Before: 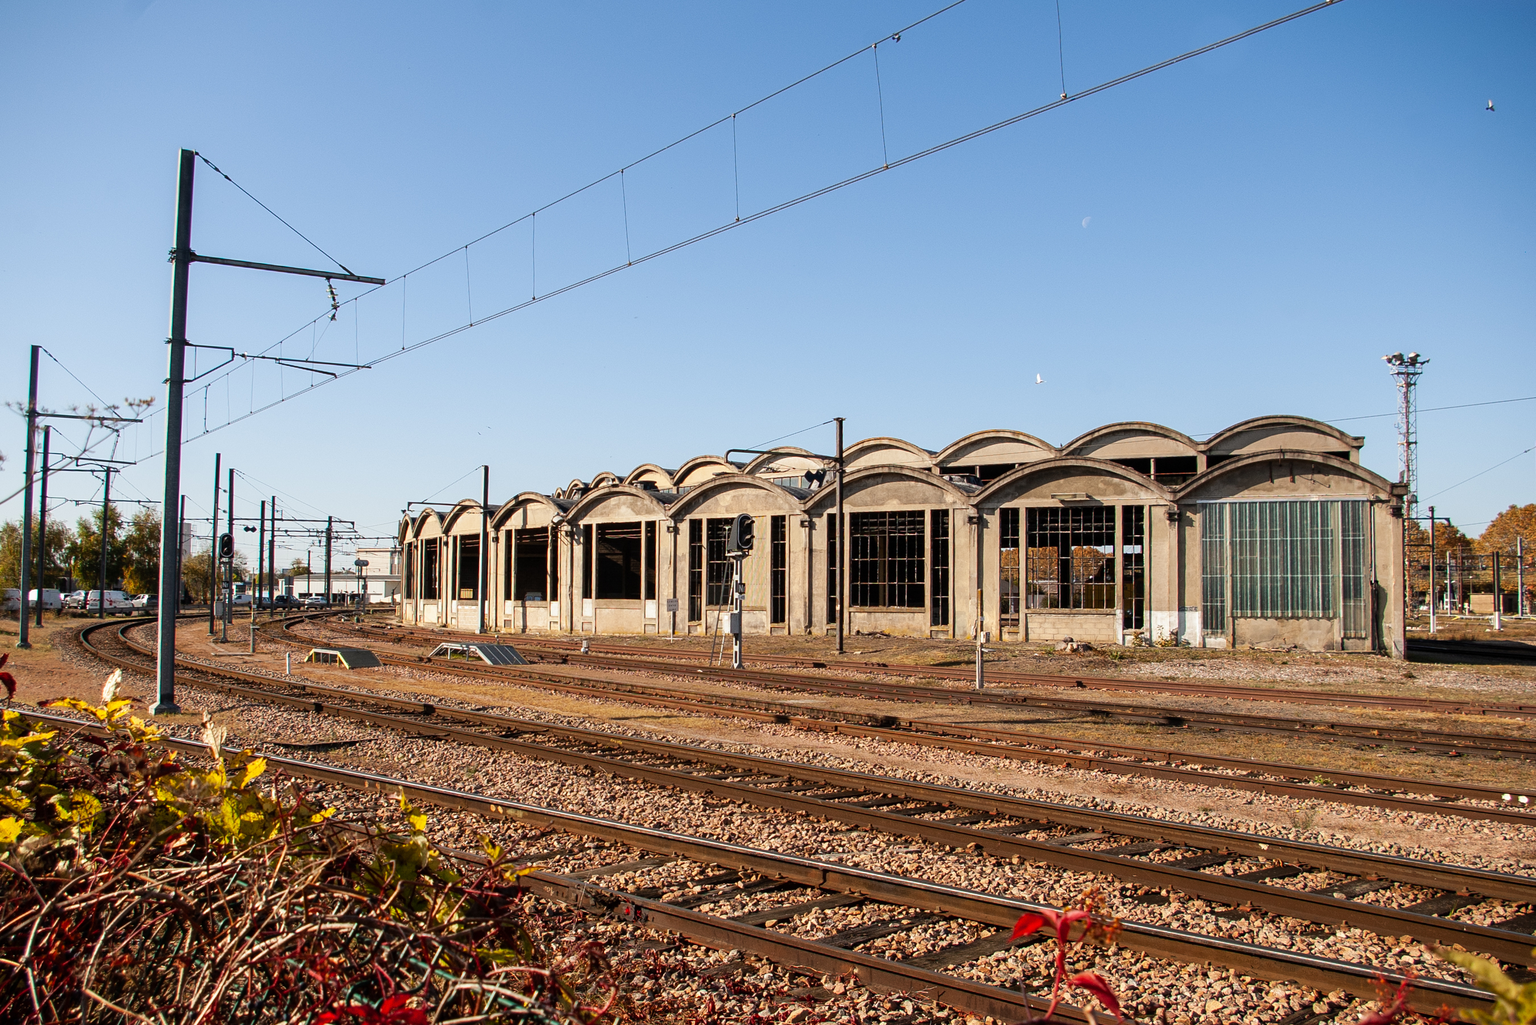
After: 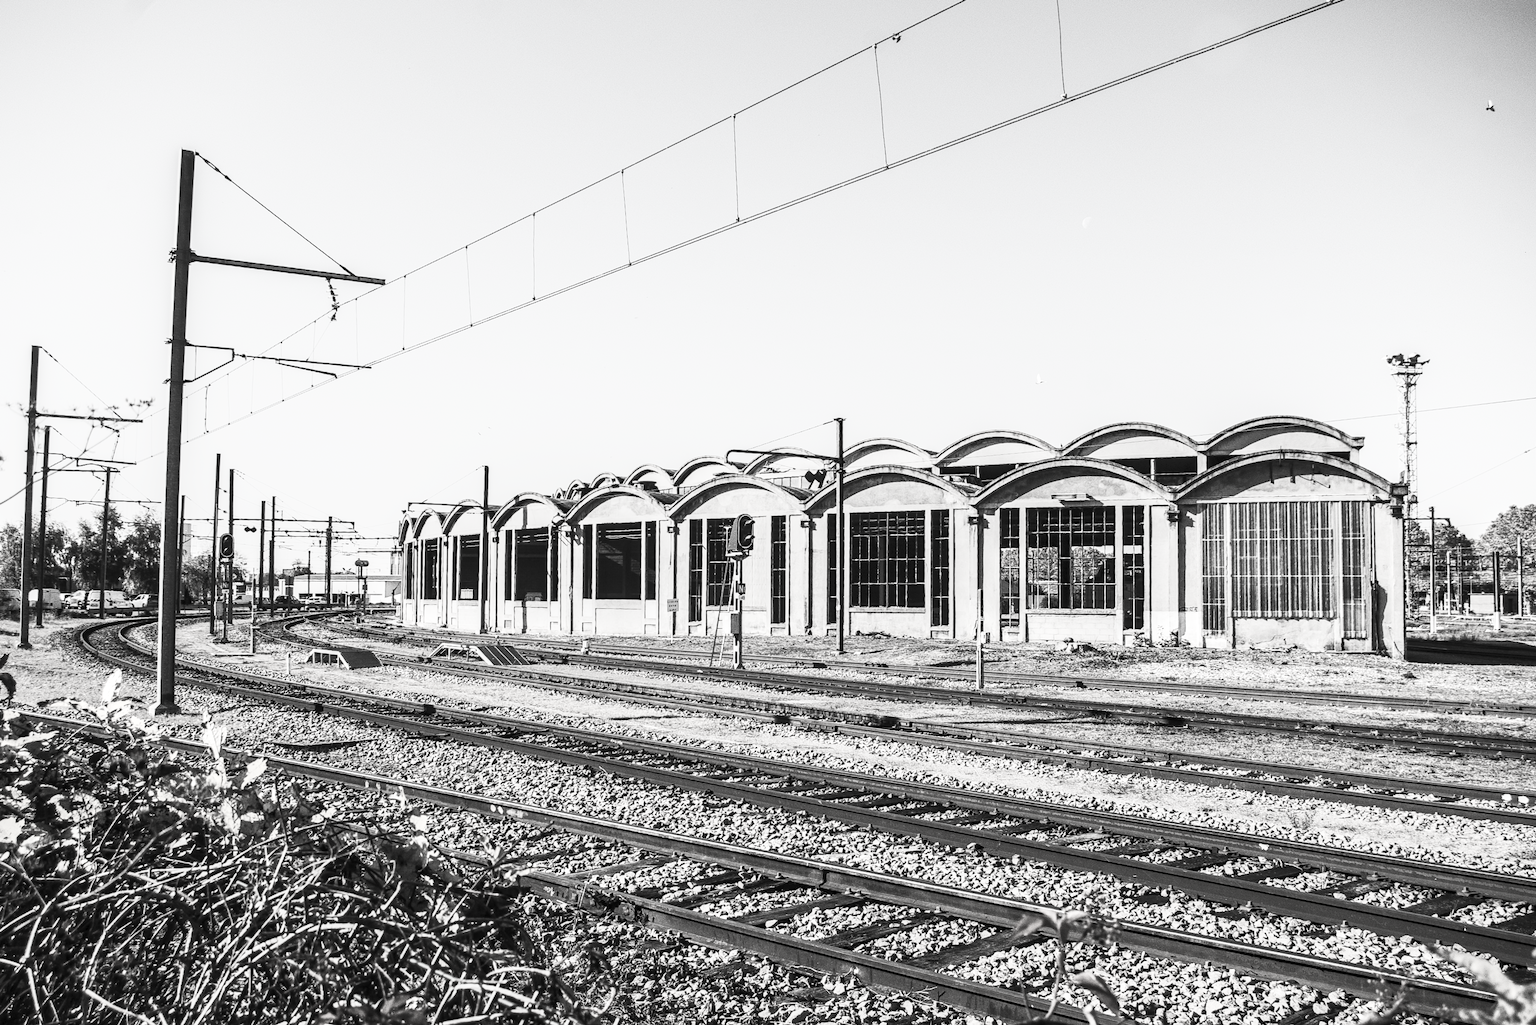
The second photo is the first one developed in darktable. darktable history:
contrast brightness saturation: contrast 0.54, brightness 0.466, saturation -0.988
local contrast: on, module defaults
color balance rgb: linear chroma grading › global chroma 9.942%, perceptual saturation grading › global saturation 0.963%, perceptual brilliance grading › highlights 6.768%, perceptual brilliance grading › mid-tones 17.796%, perceptual brilliance grading › shadows -5.328%, global vibrance 15.106%
